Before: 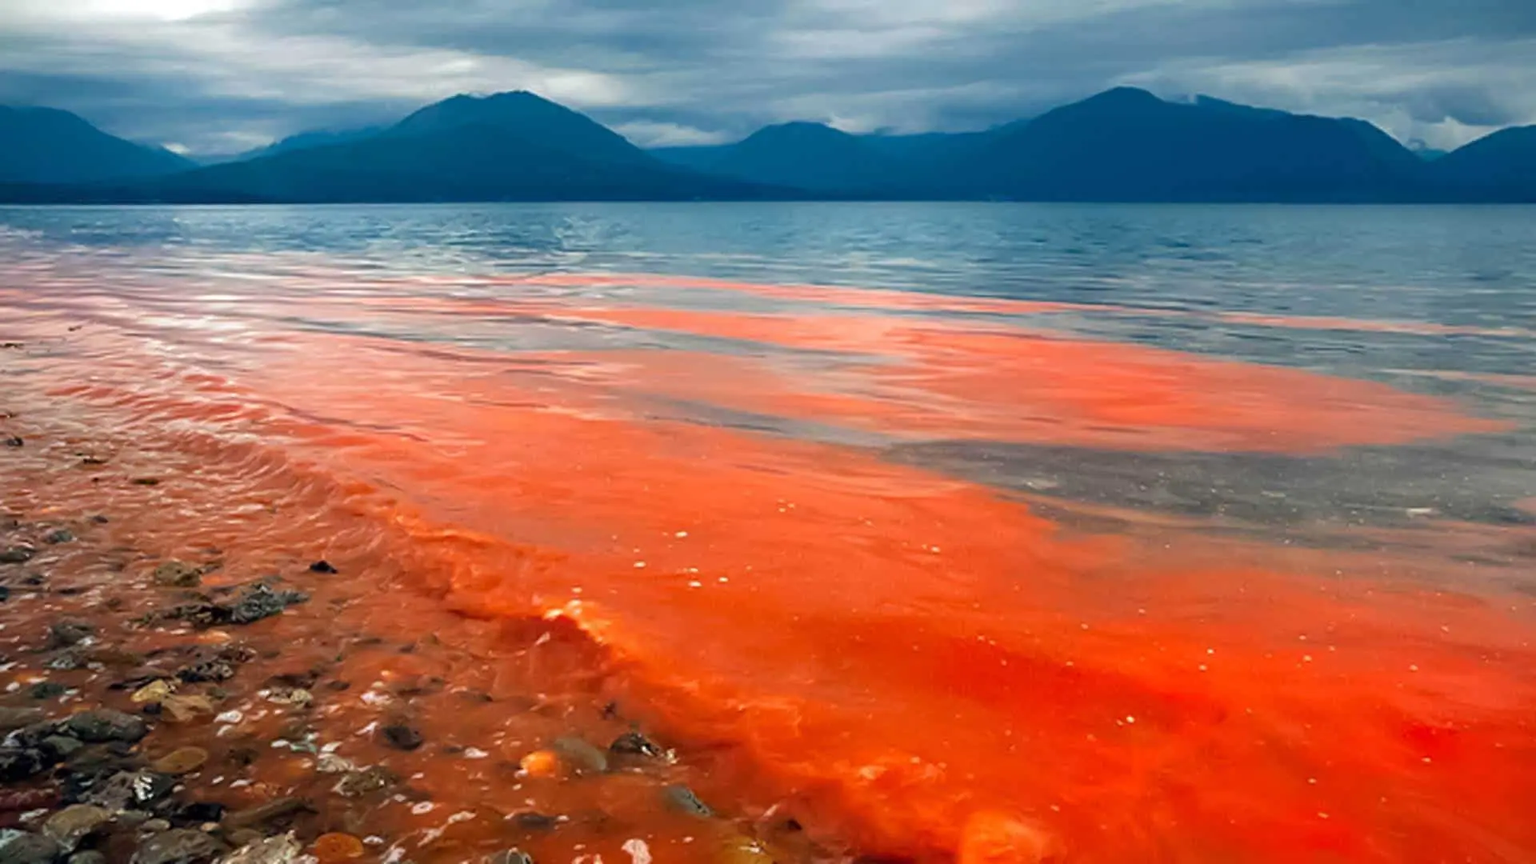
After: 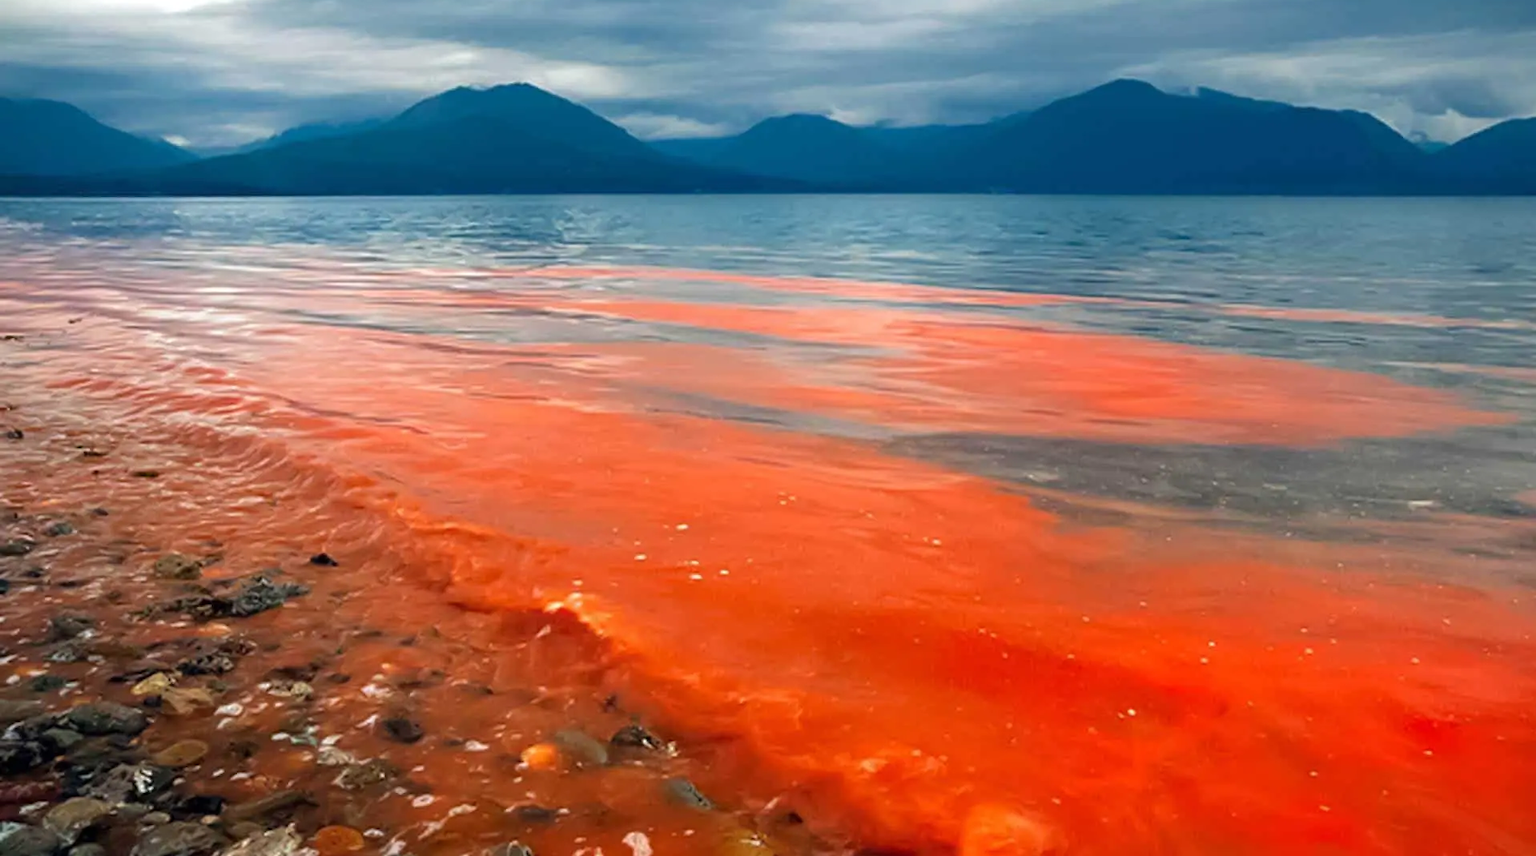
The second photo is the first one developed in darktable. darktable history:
crop: top 0.989%, right 0.058%
